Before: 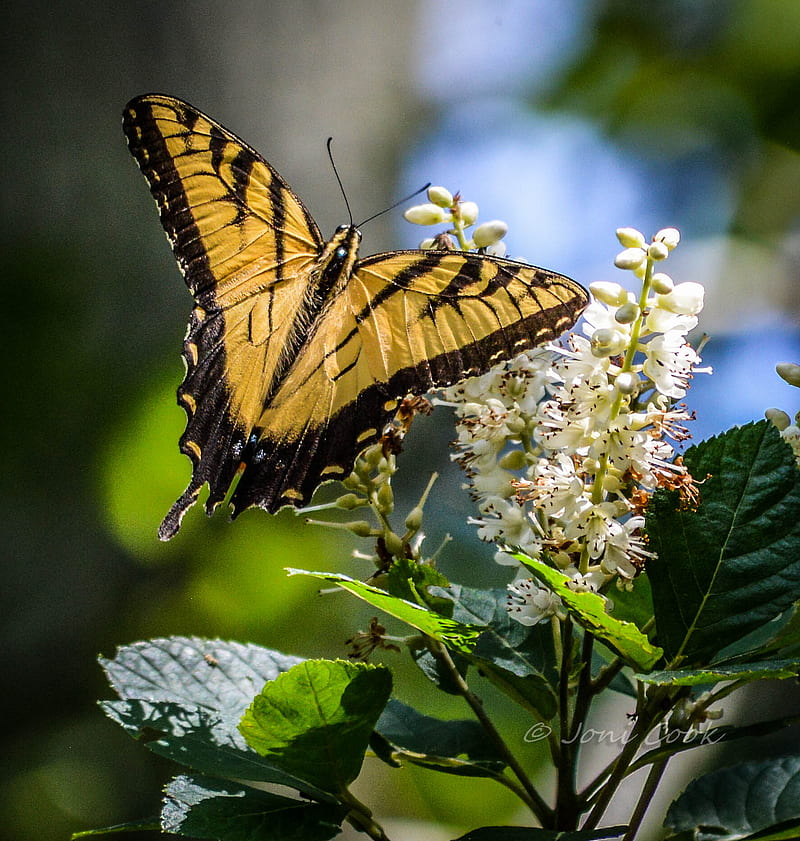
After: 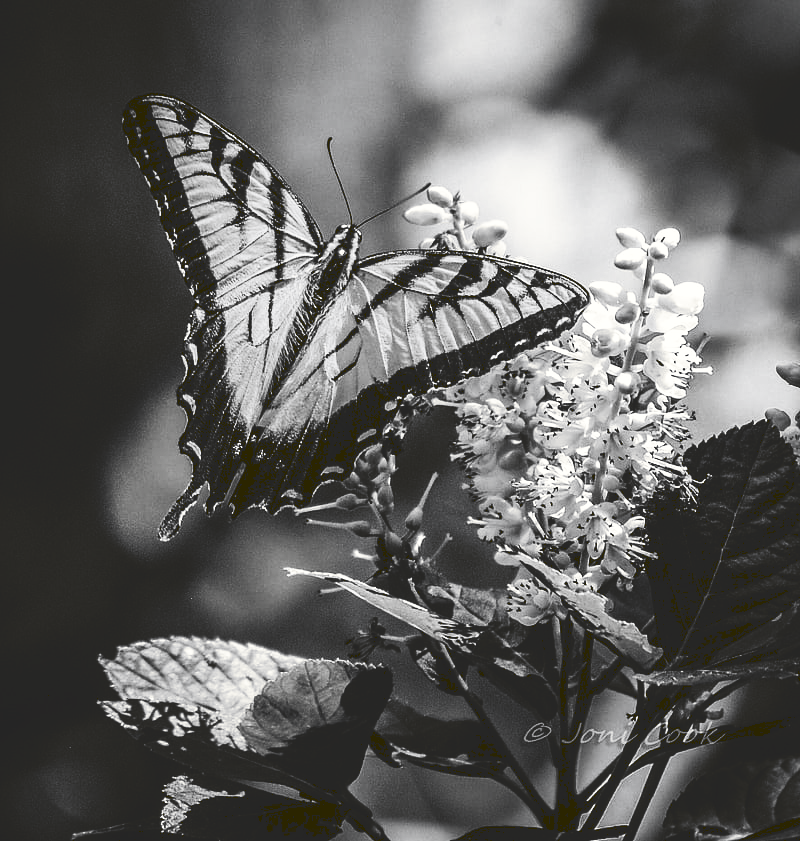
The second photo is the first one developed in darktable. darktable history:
tone curve: curves: ch0 [(0, 0) (0.003, 0.147) (0.011, 0.147) (0.025, 0.147) (0.044, 0.147) (0.069, 0.147) (0.1, 0.15) (0.136, 0.158) (0.177, 0.174) (0.224, 0.198) (0.277, 0.241) (0.335, 0.292) (0.399, 0.361) (0.468, 0.452) (0.543, 0.568) (0.623, 0.679) (0.709, 0.793) (0.801, 0.886) (0.898, 0.966) (1, 1)], preserve colors none
color look up table: target L [100, 89.53, 87.41, 82.17, 71.71, 62.97, 80.24, 61.7, 47.5, 54.24, 32.75, 13.23, 9.263, 200.46, 79.88, 70.73, 65.24, 60.94, 51.75, 44.82, 40.73, 25.32, 27.53, 23.07, 100, 77.34, 81.69, 78.07, 67.74, 76.98, 69.61, 77.71, 81.93, 48.04, 49.37, 45.63, 46.83, 45.09, 40.18, 19.4, 19.87, 11.26, 94.45, 86.7, 84.56, 62.46, 62.97, 47.77, 24.42], target a [-0.652, -0.003, -0.001, 0.001, 0.001, 0.001, 0, 0.001, 0.001, 0.001, 0, -0.133, -1.119, 0, 0, 0.001, 0.001, 0, 0.001, 0, 0.001, 0, 0, 0, -0.652, 0, 0, 0, 0.001, 0, 0, 0, 0.001 ×7, 0, 0, -0.135, -0.291, -0.002, -0.001, 0.001, 0.001, 0.001, 0], target b [8.393, 0.026, 0.002, -0.006, -0.005, -0.005, 0.002, -0.005, -0.005, -0.005, -0.001, 1.693, 15.02, 0, 0.002, -0.005, -0.005, 0.001, -0.005, -0.001, -0.005, -0.001, -0.001, -0.001, 8.393, 0.002, 0.002, 0.002, -0.005, 0.002, 0.002, 0.002, -0.006, -0.005, -0.005, -0.005, -0.007, -0.005, -0.005, -0.001, 0, 1.724, 3.646, 0.025, 0.003, -0.005, -0.005, -0.005, 0.006], num patches 49
